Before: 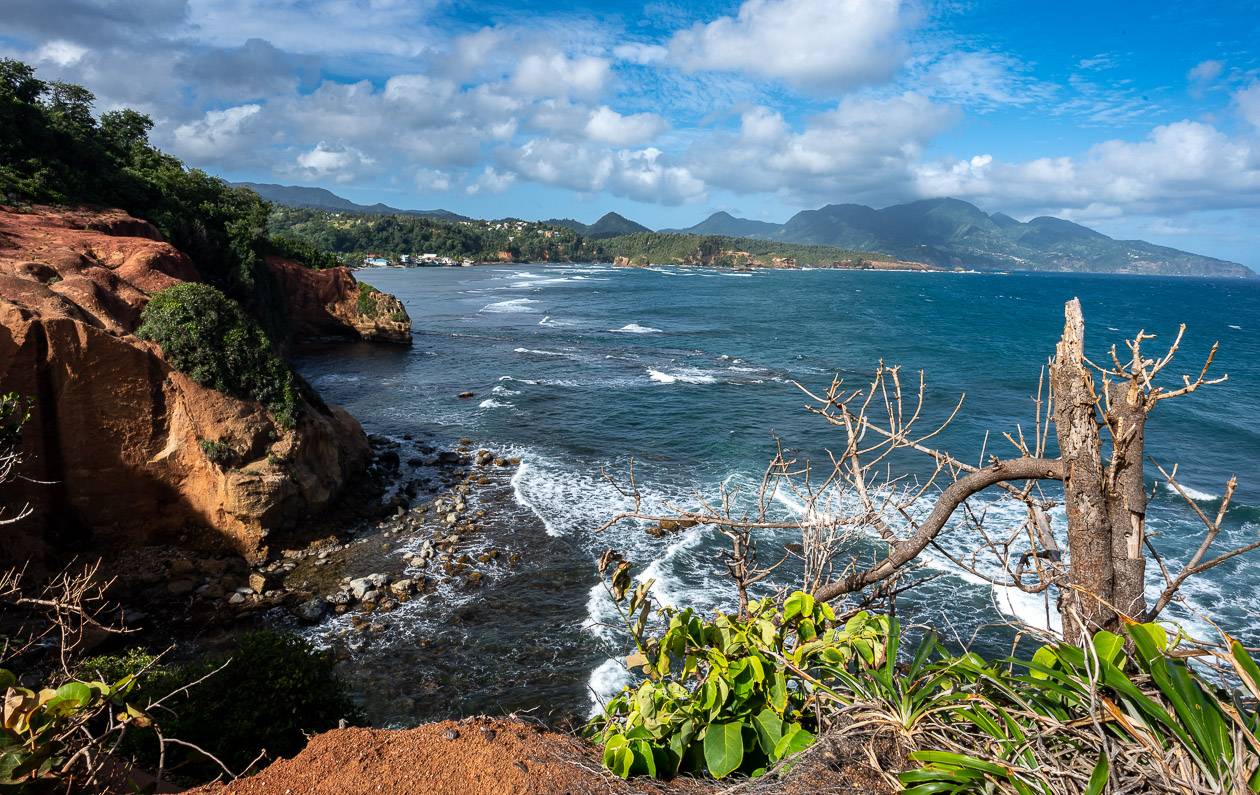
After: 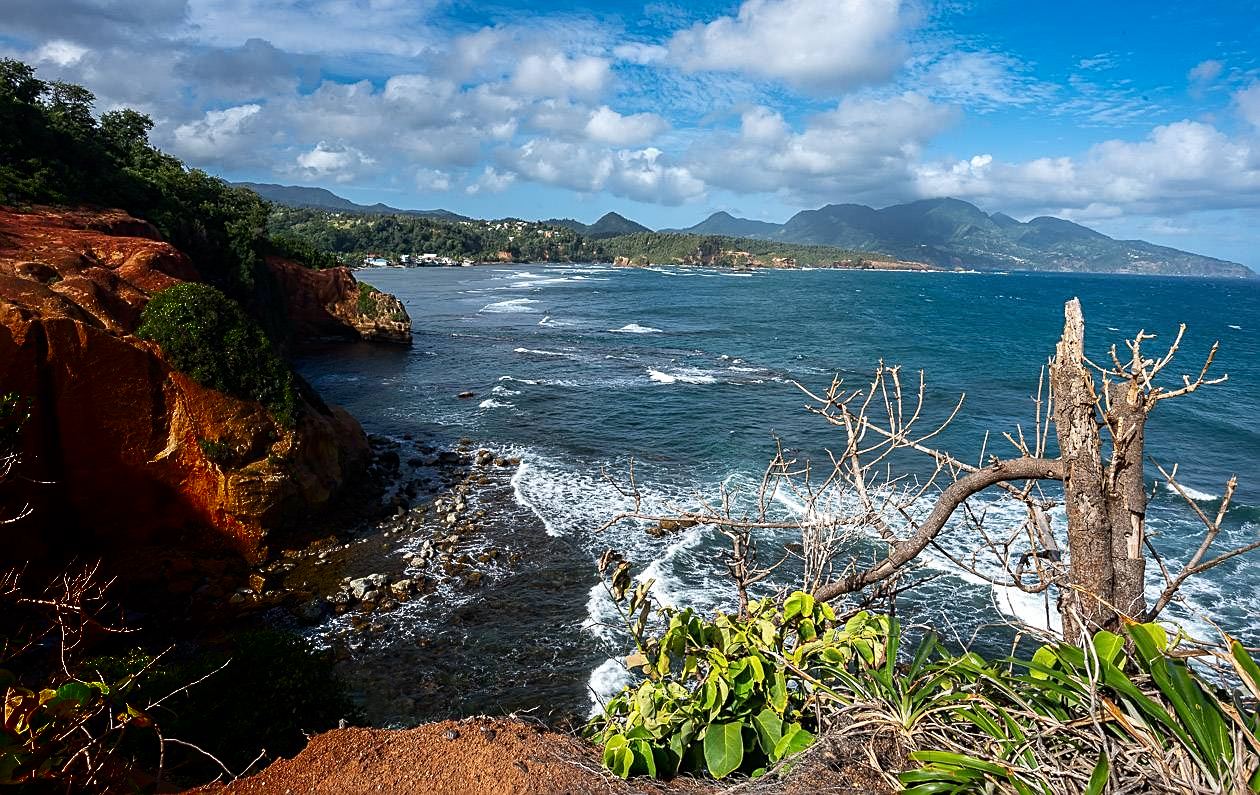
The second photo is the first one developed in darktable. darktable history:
shadows and highlights: shadows -88.03, highlights -35.45, shadows color adjustment 99.15%, highlights color adjustment 0%, soften with gaussian
sharpen: on, module defaults
